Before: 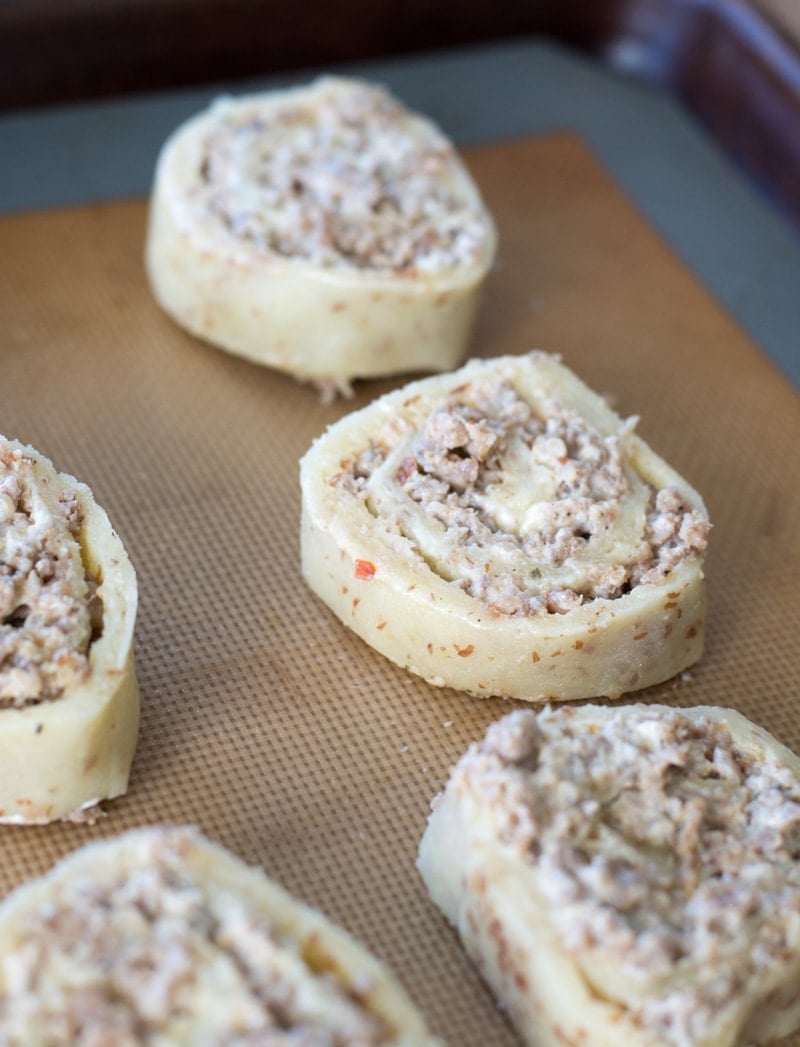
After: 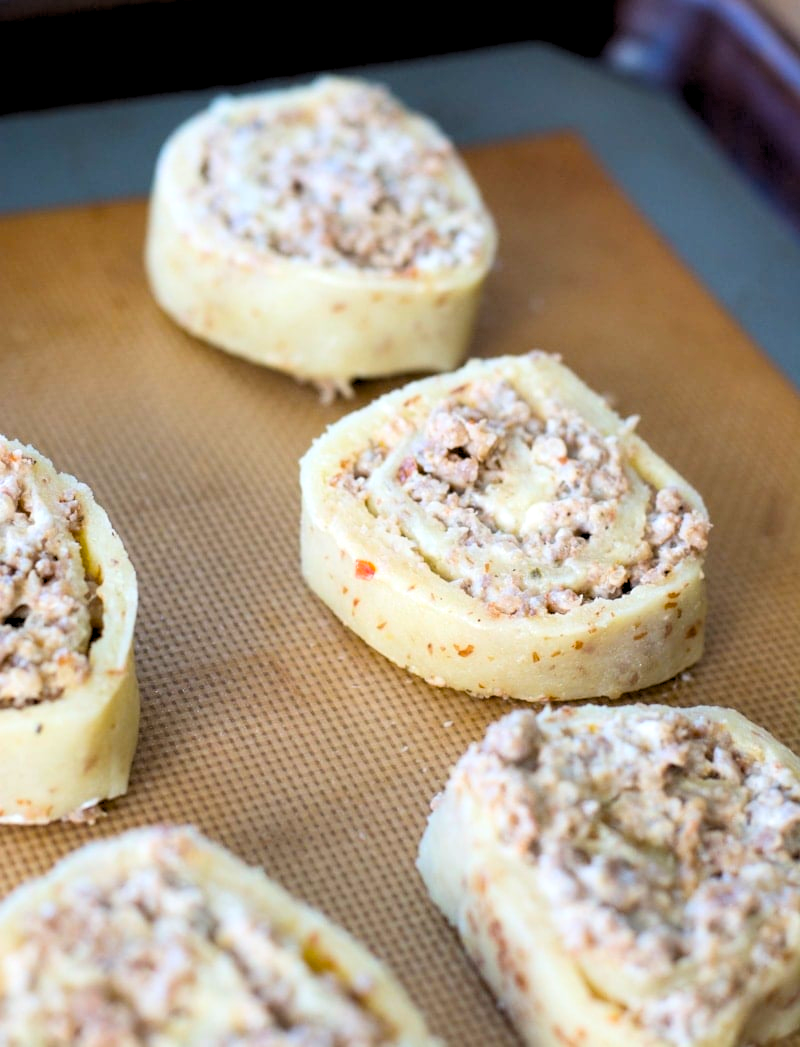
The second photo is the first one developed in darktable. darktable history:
rgb levels: levels [[0.013, 0.434, 0.89], [0, 0.5, 1], [0, 0.5, 1]]
color balance rgb: perceptual saturation grading › global saturation 30%, global vibrance 20%
contrast brightness saturation: contrast 0.14
